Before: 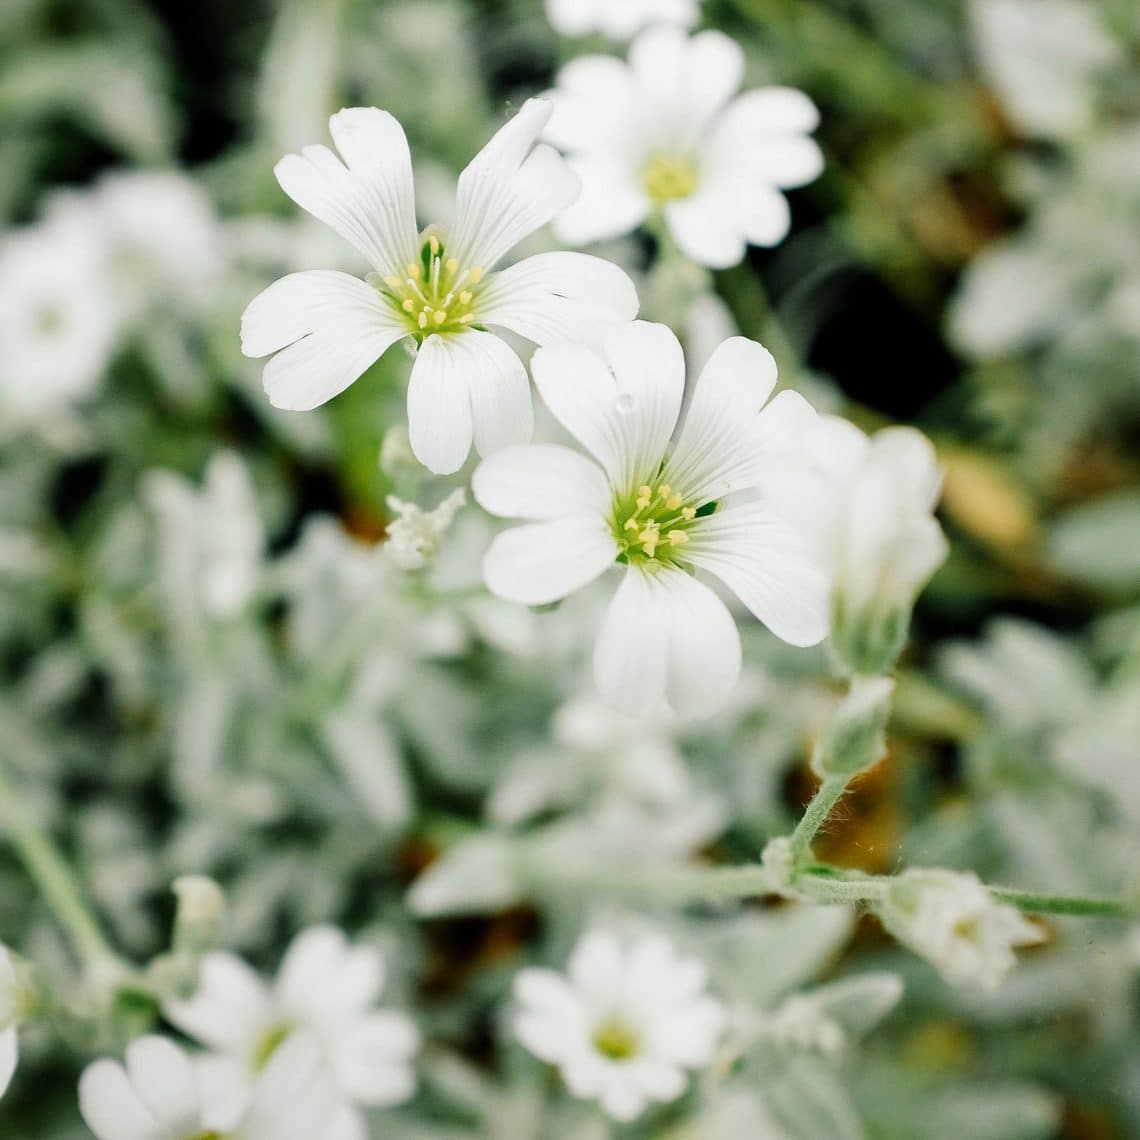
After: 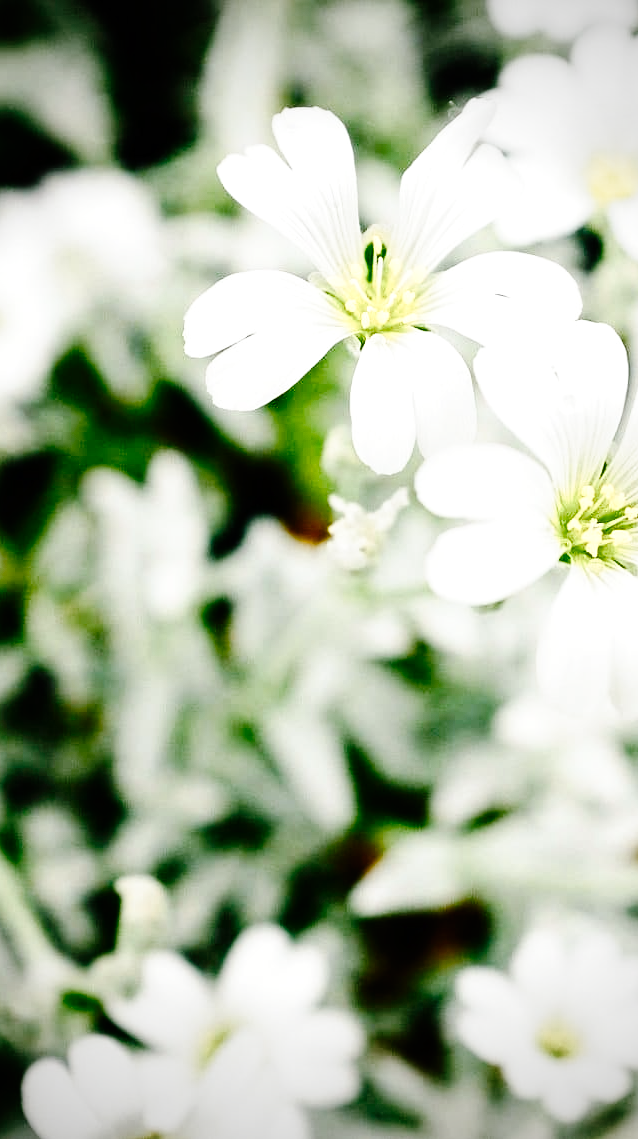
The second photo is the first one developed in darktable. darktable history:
color balance rgb: power › chroma 0.246%, power › hue 63.07°, highlights gain › chroma 0.106%, highlights gain › hue 331.52°, perceptual saturation grading › global saturation 20%, perceptual saturation grading › highlights -50.58%, perceptual saturation grading › shadows 30.127%, saturation formula JzAzBz (2021)
crop: left 5.043%, right 38.912%
tone curve: curves: ch0 [(0, 0) (0.003, 0.003) (0.011, 0.005) (0.025, 0.008) (0.044, 0.012) (0.069, 0.02) (0.1, 0.031) (0.136, 0.047) (0.177, 0.088) (0.224, 0.141) (0.277, 0.222) (0.335, 0.32) (0.399, 0.422) (0.468, 0.523) (0.543, 0.623) (0.623, 0.716) (0.709, 0.796) (0.801, 0.88) (0.898, 0.958) (1, 1)], preserve colors none
tone equalizer: -8 EV -0.381 EV, -7 EV -0.375 EV, -6 EV -0.304 EV, -5 EV -0.19 EV, -3 EV 0.198 EV, -2 EV 0.363 EV, -1 EV 0.367 EV, +0 EV 0.443 EV, edges refinement/feathering 500, mask exposure compensation -1.57 EV, preserve details no
vignetting: fall-off start 73.27%, unbound false
